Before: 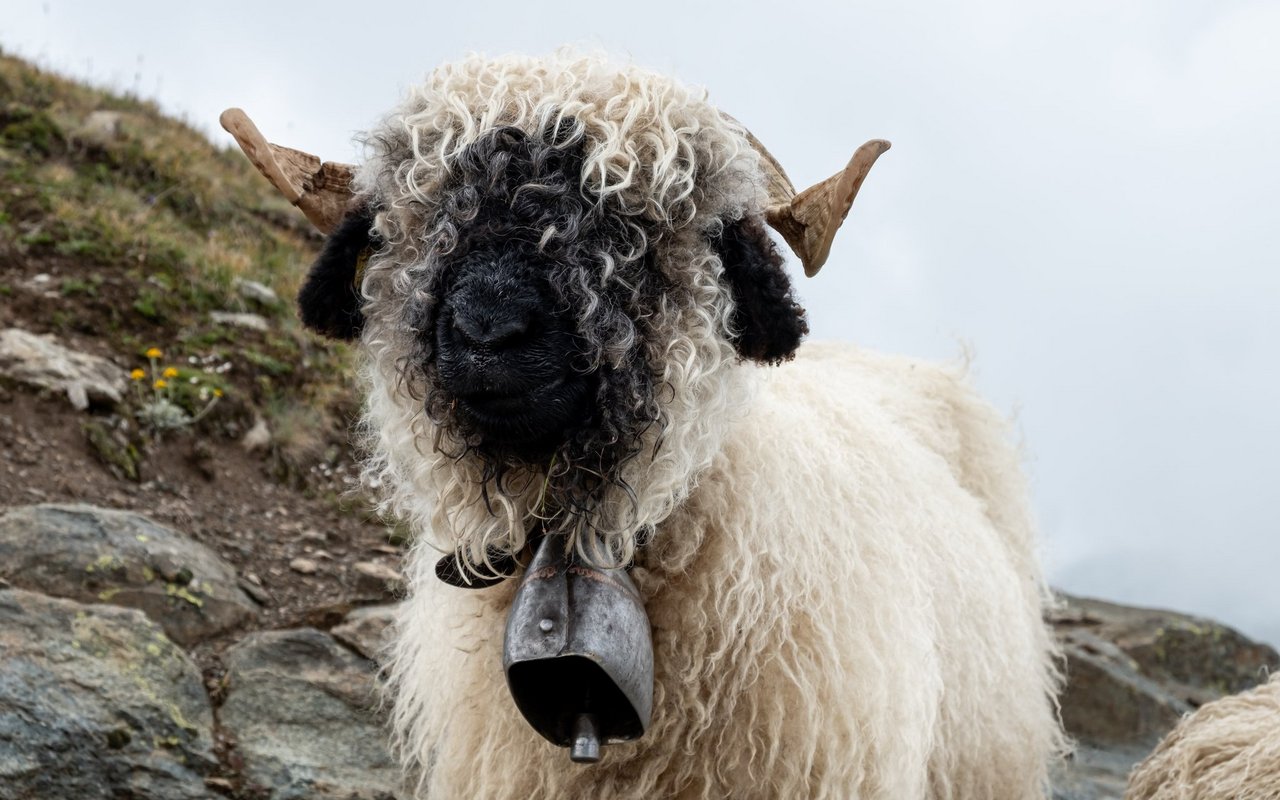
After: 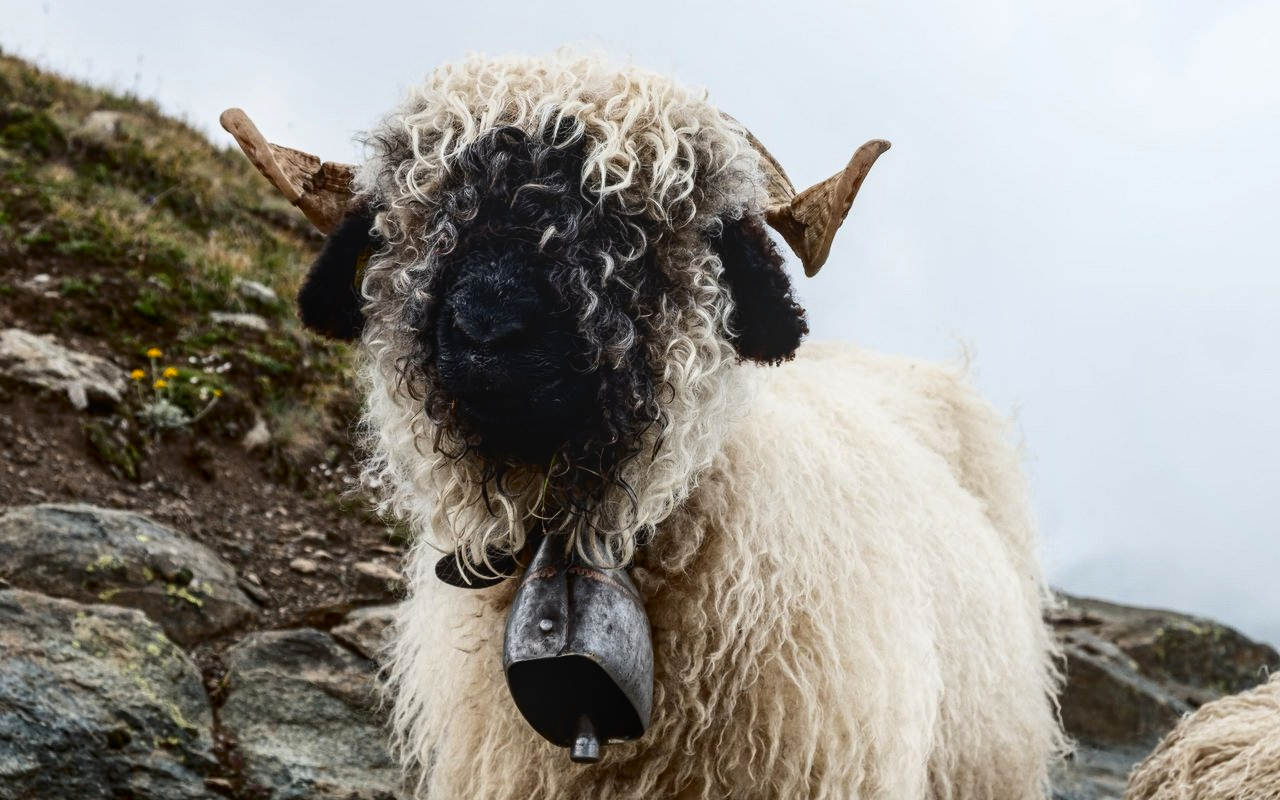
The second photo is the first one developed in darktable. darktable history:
local contrast: detail 110%
contrast brightness saturation: contrast 0.2, brightness -0.11, saturation 0.1
